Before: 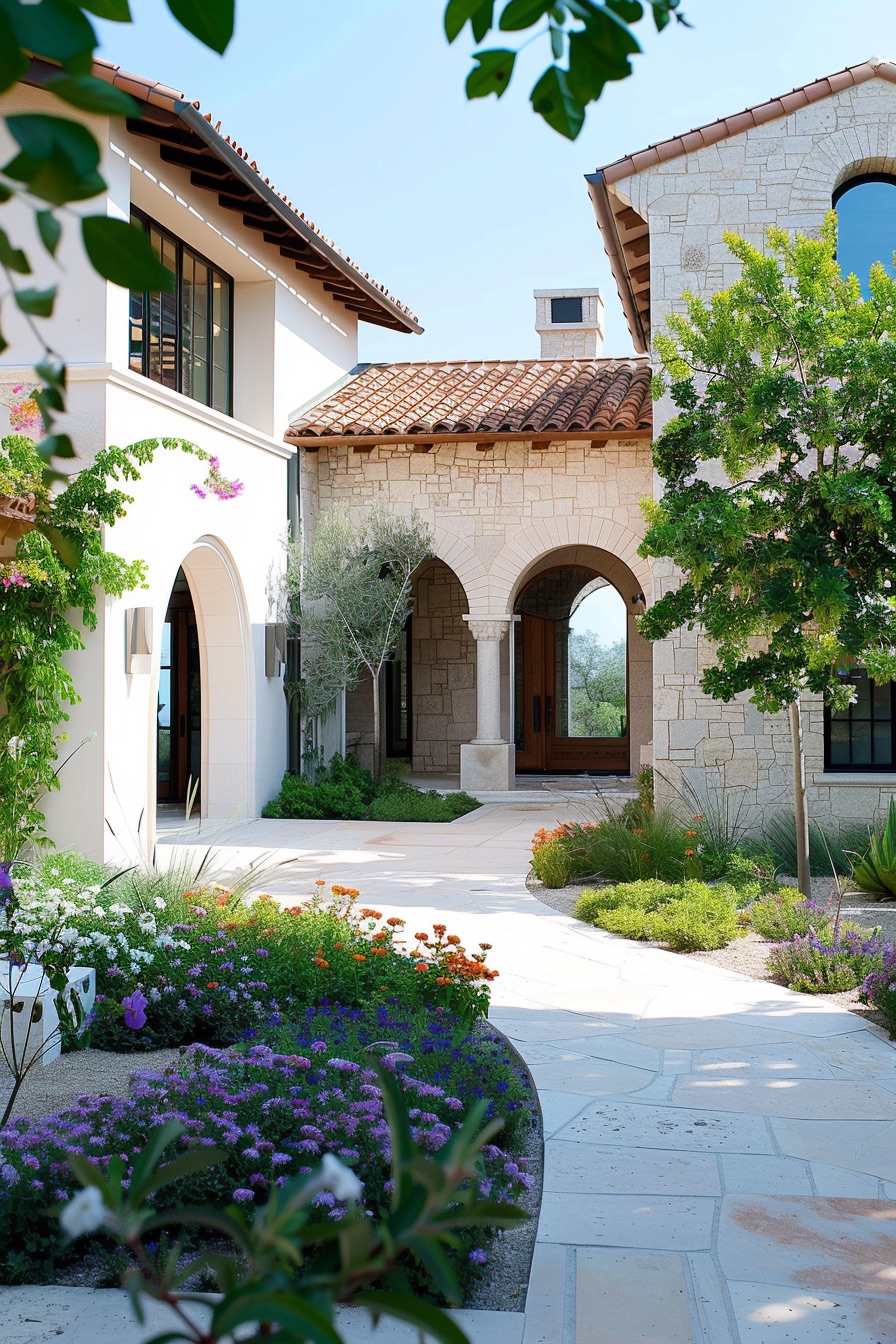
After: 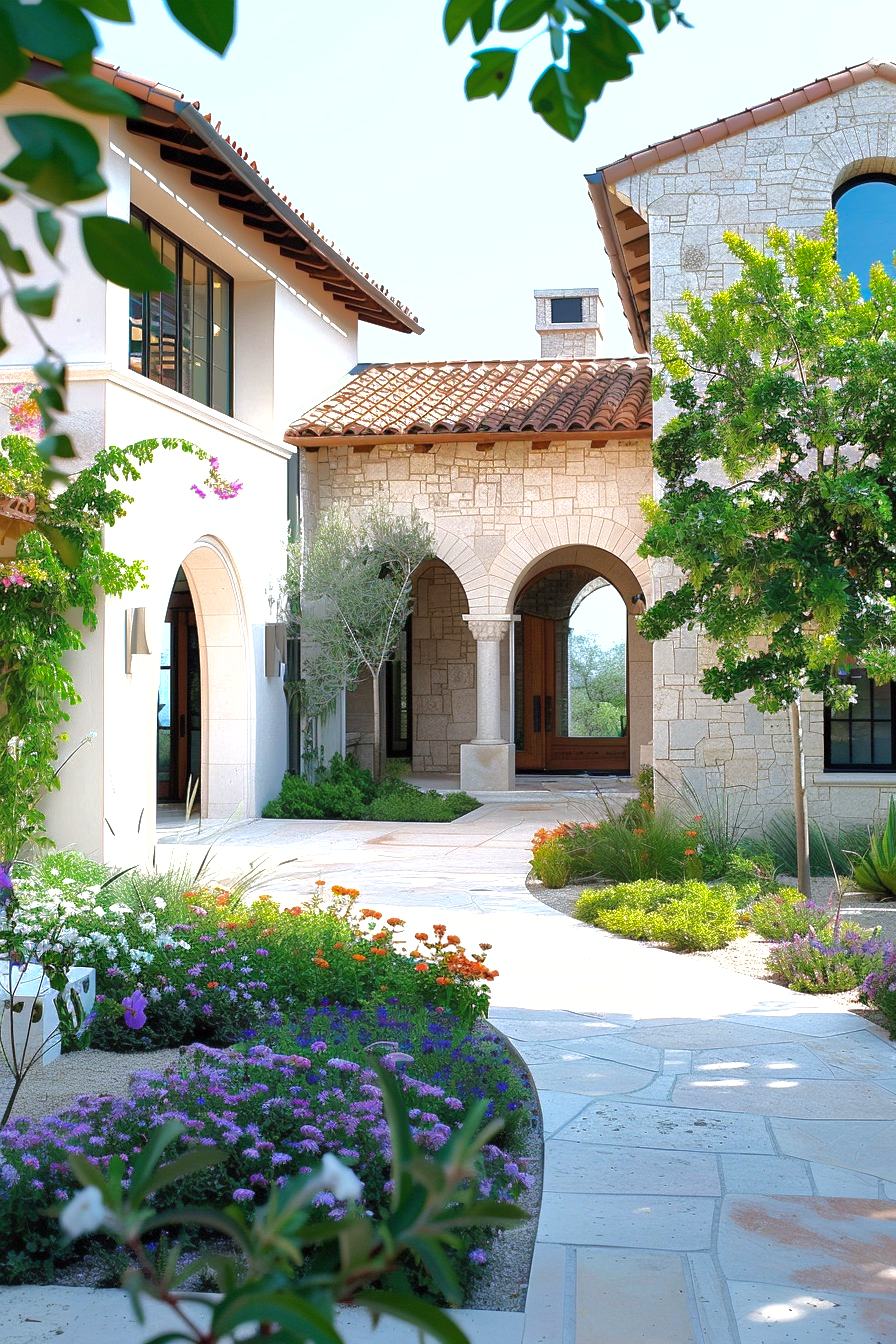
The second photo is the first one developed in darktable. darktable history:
shadows and highlights: shadows 39.28, highlights -59.7, highlights color adjustment 39.34%
exposure: exposure 0.604 EV, compensate highlight preservation false
